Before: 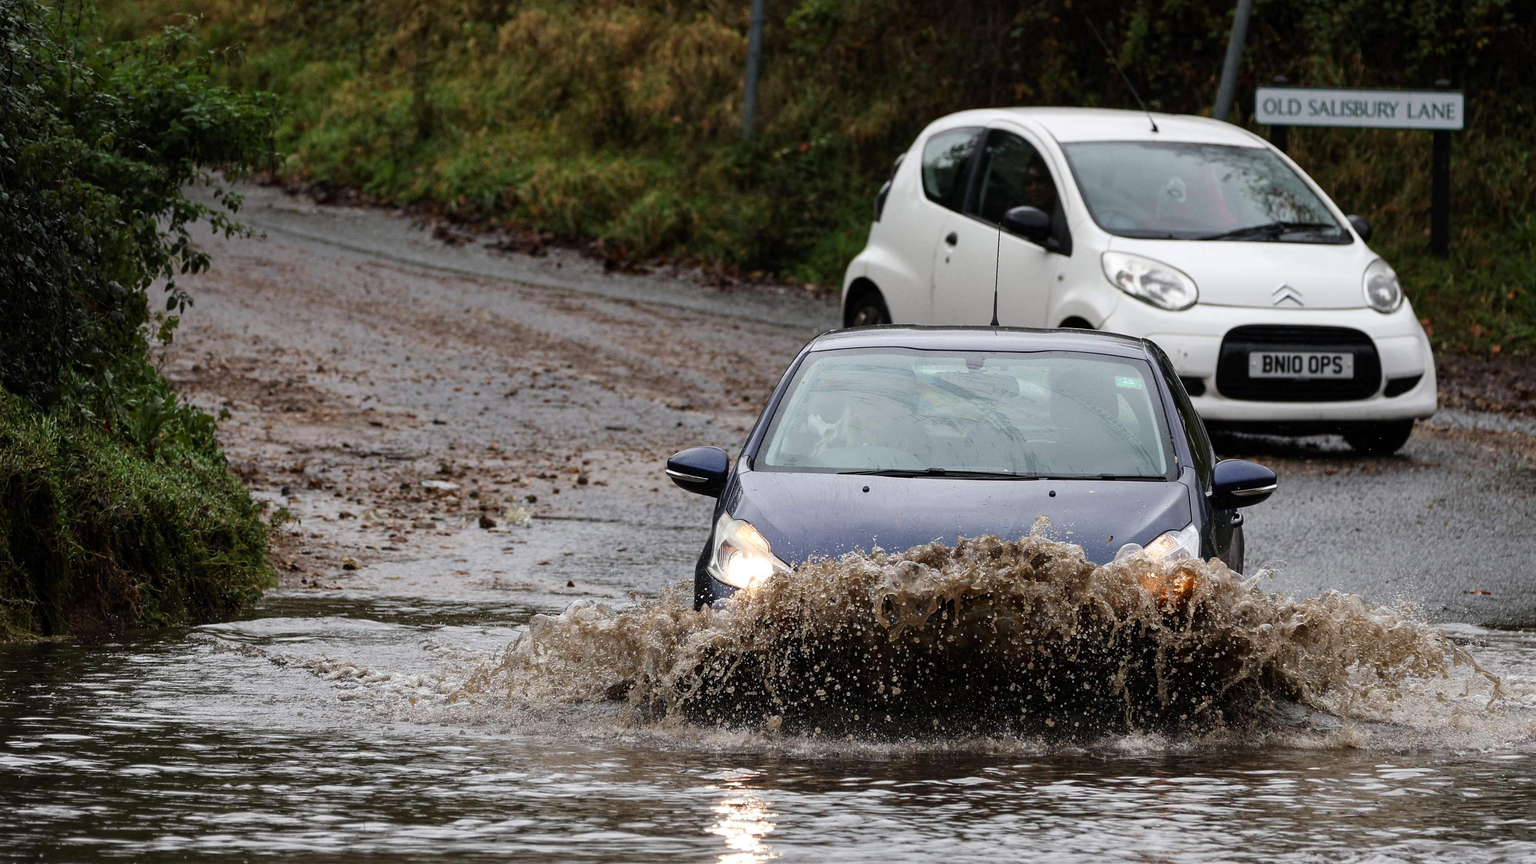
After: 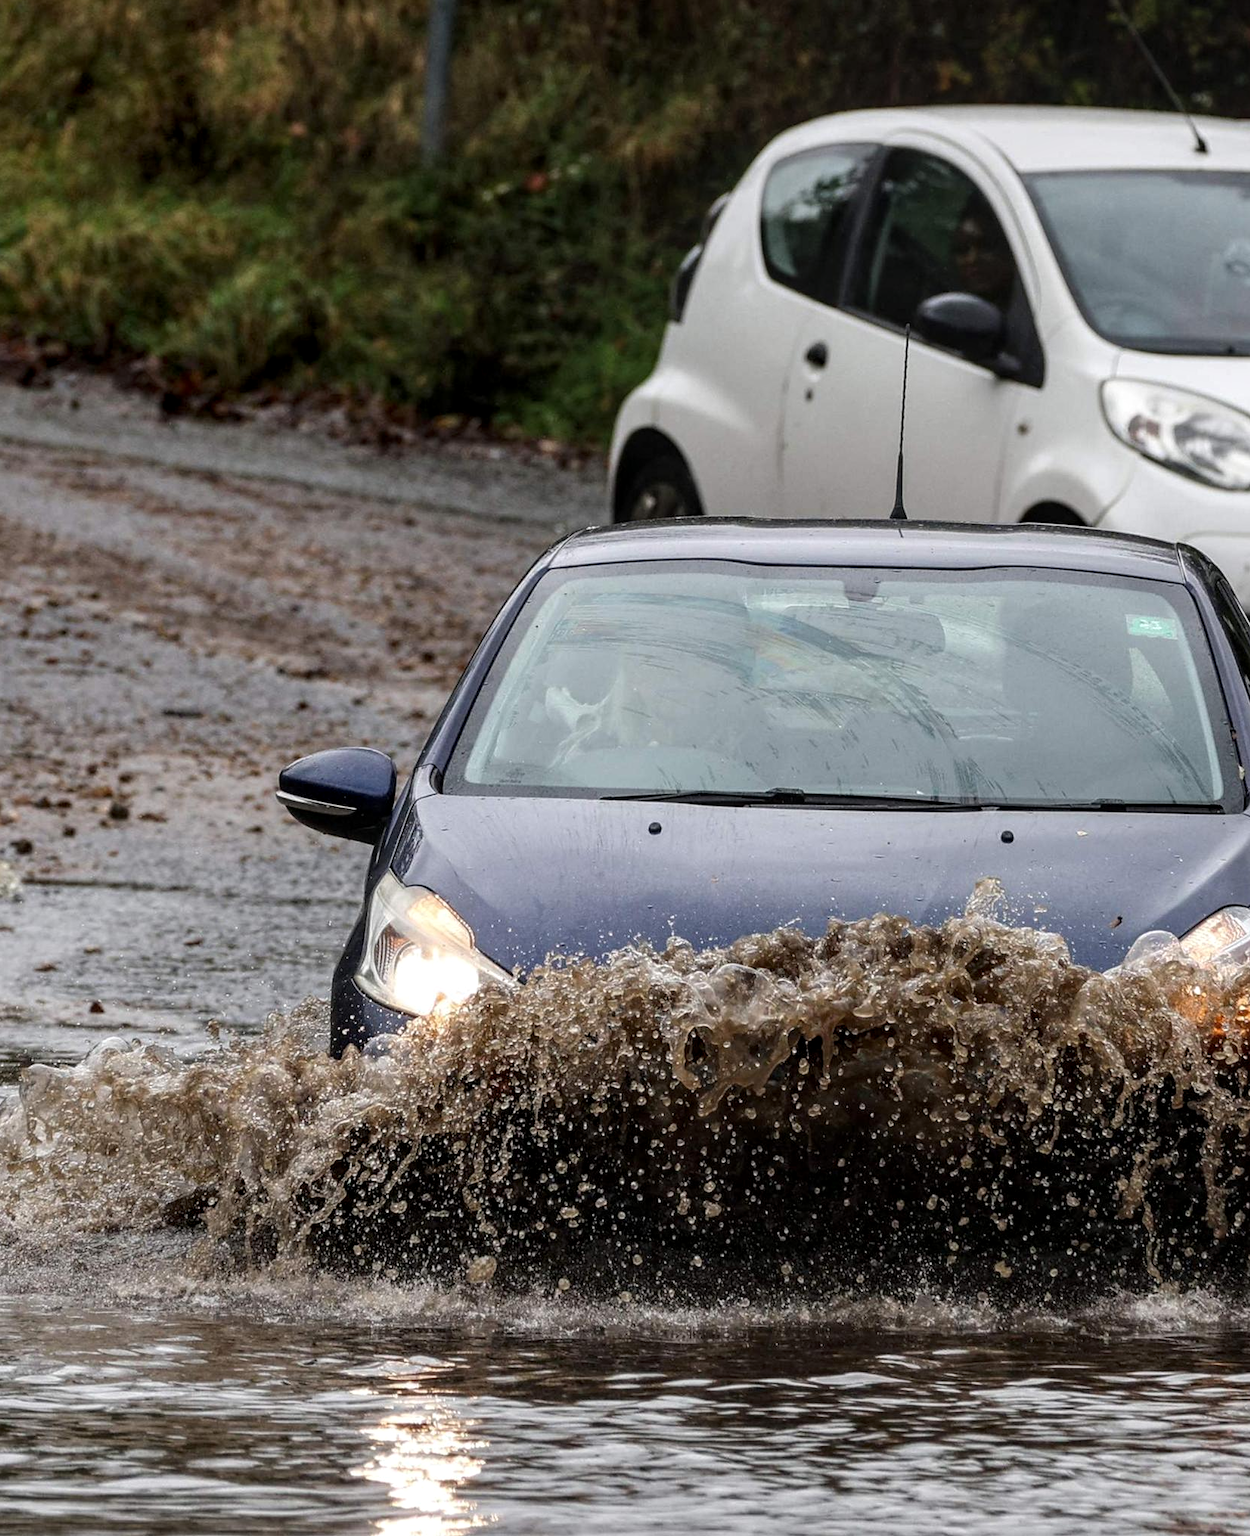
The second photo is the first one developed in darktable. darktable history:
local contrast: on, module defaults
crop: left 33.832%, top 5.928%, right 23.079%
